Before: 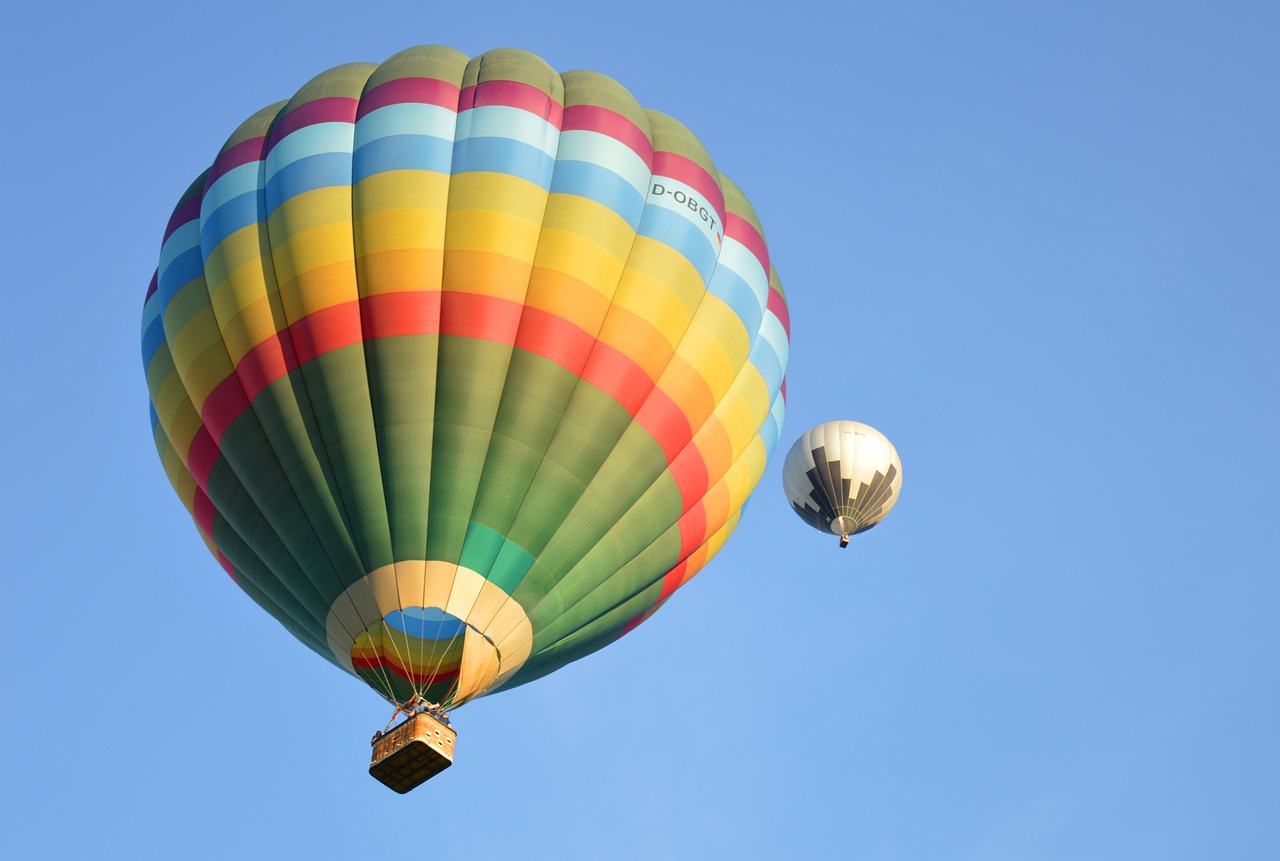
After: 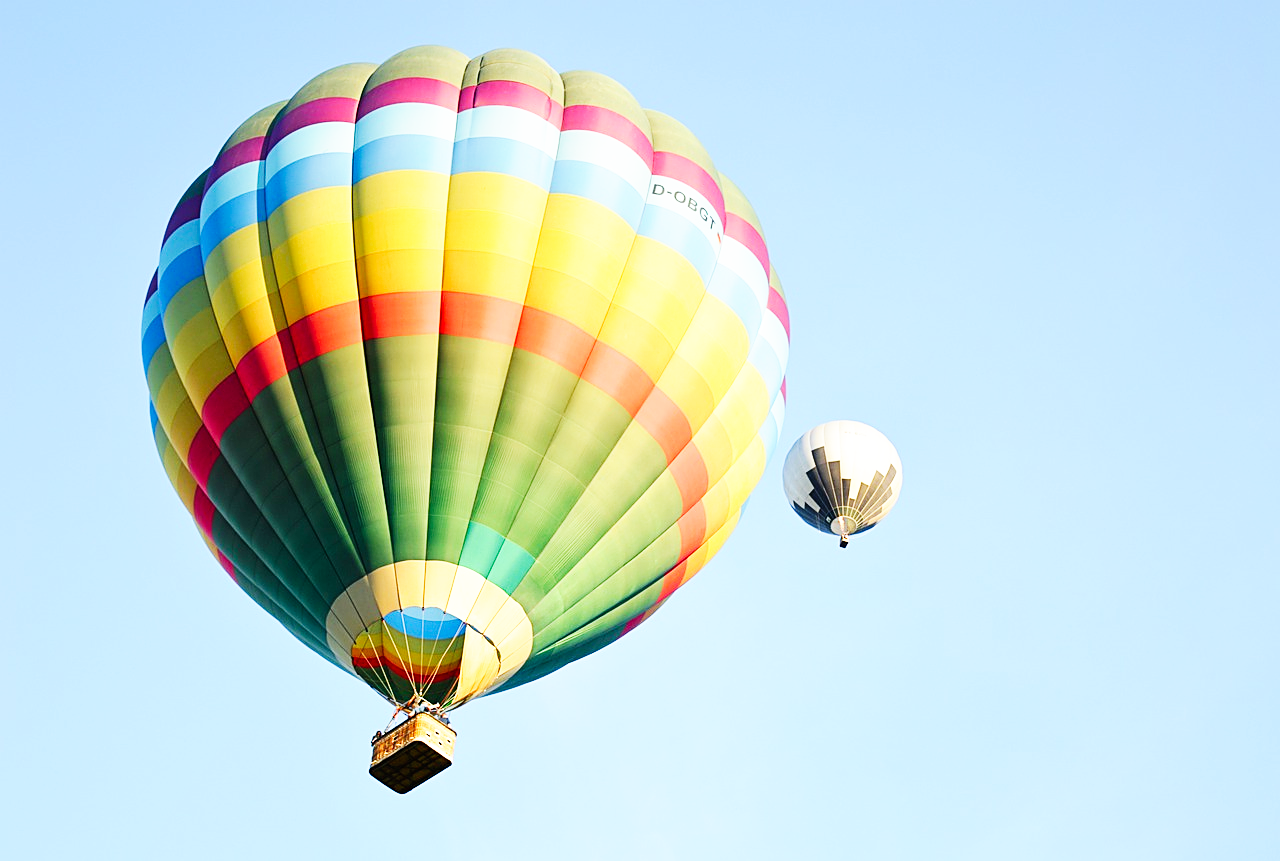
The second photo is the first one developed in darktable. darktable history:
sharpen: on, module defaults
base curve: curves: ch0 [(0, 0) (0.007, 0.004) (0.027, 0.03) (0.046, 0.07) (0.207, 0.54) (0.442, 0.872) (0.673, 0.972) (1, 1)], preserve colors none
tone equalizer: on, module defaults
